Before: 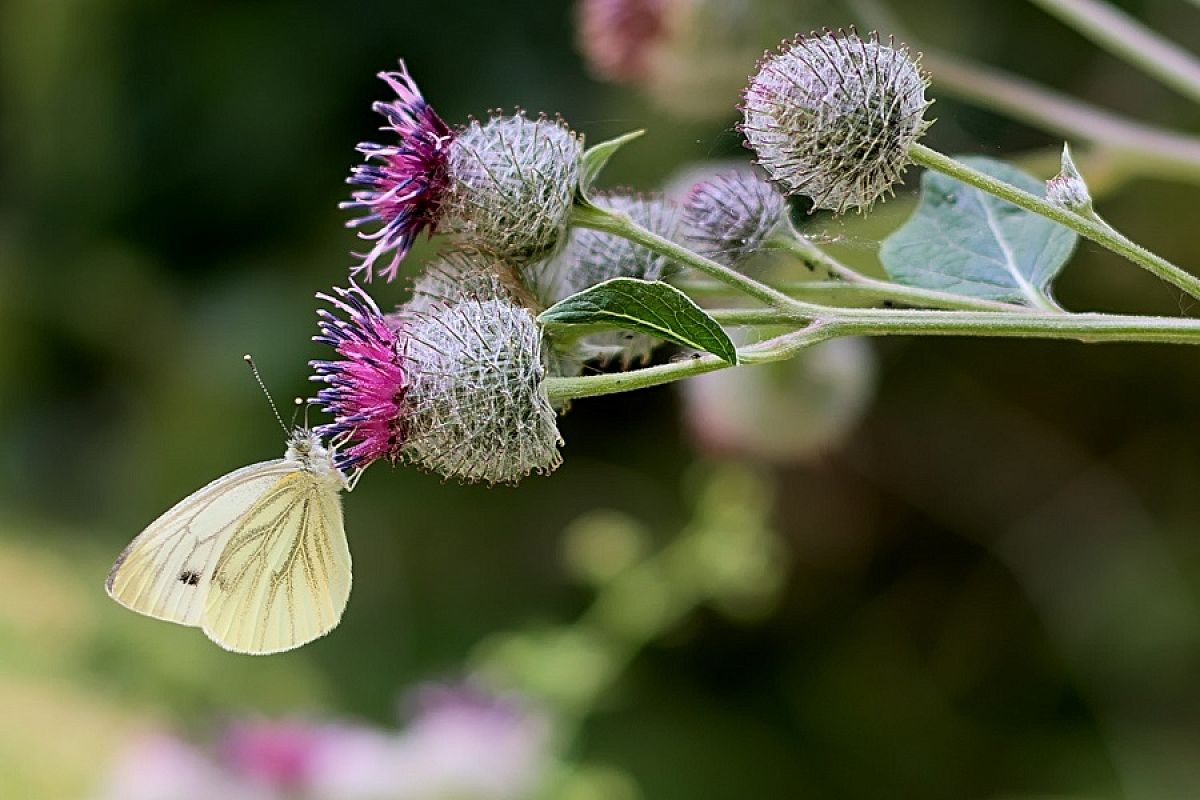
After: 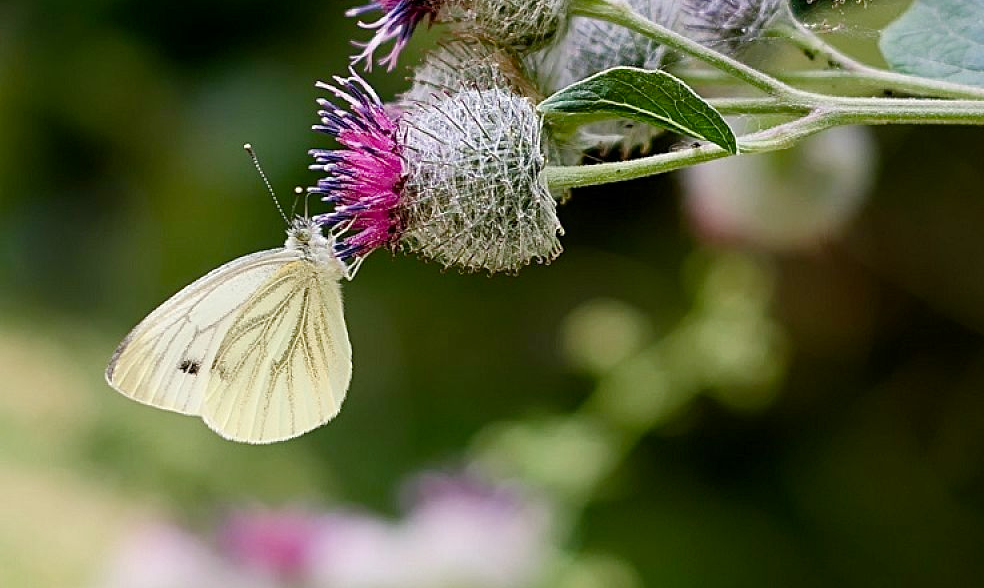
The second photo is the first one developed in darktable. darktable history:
crop: top 26.496%, right 17.944%
color balance rgb: shadows lift › chroma 0.85%, shadows lift › hue 111.4°, highlights gain › luminance 6.116%, highlights gain › chroma 1.317%, highlights gain › hue 90.98°, perceptual saturation grading › global saturation 20%, perceptual saturation grading › highlights -48.917%, perceptual saturation grading › shadows 26.075%
contrast brightness saturation: saturation -0.048
